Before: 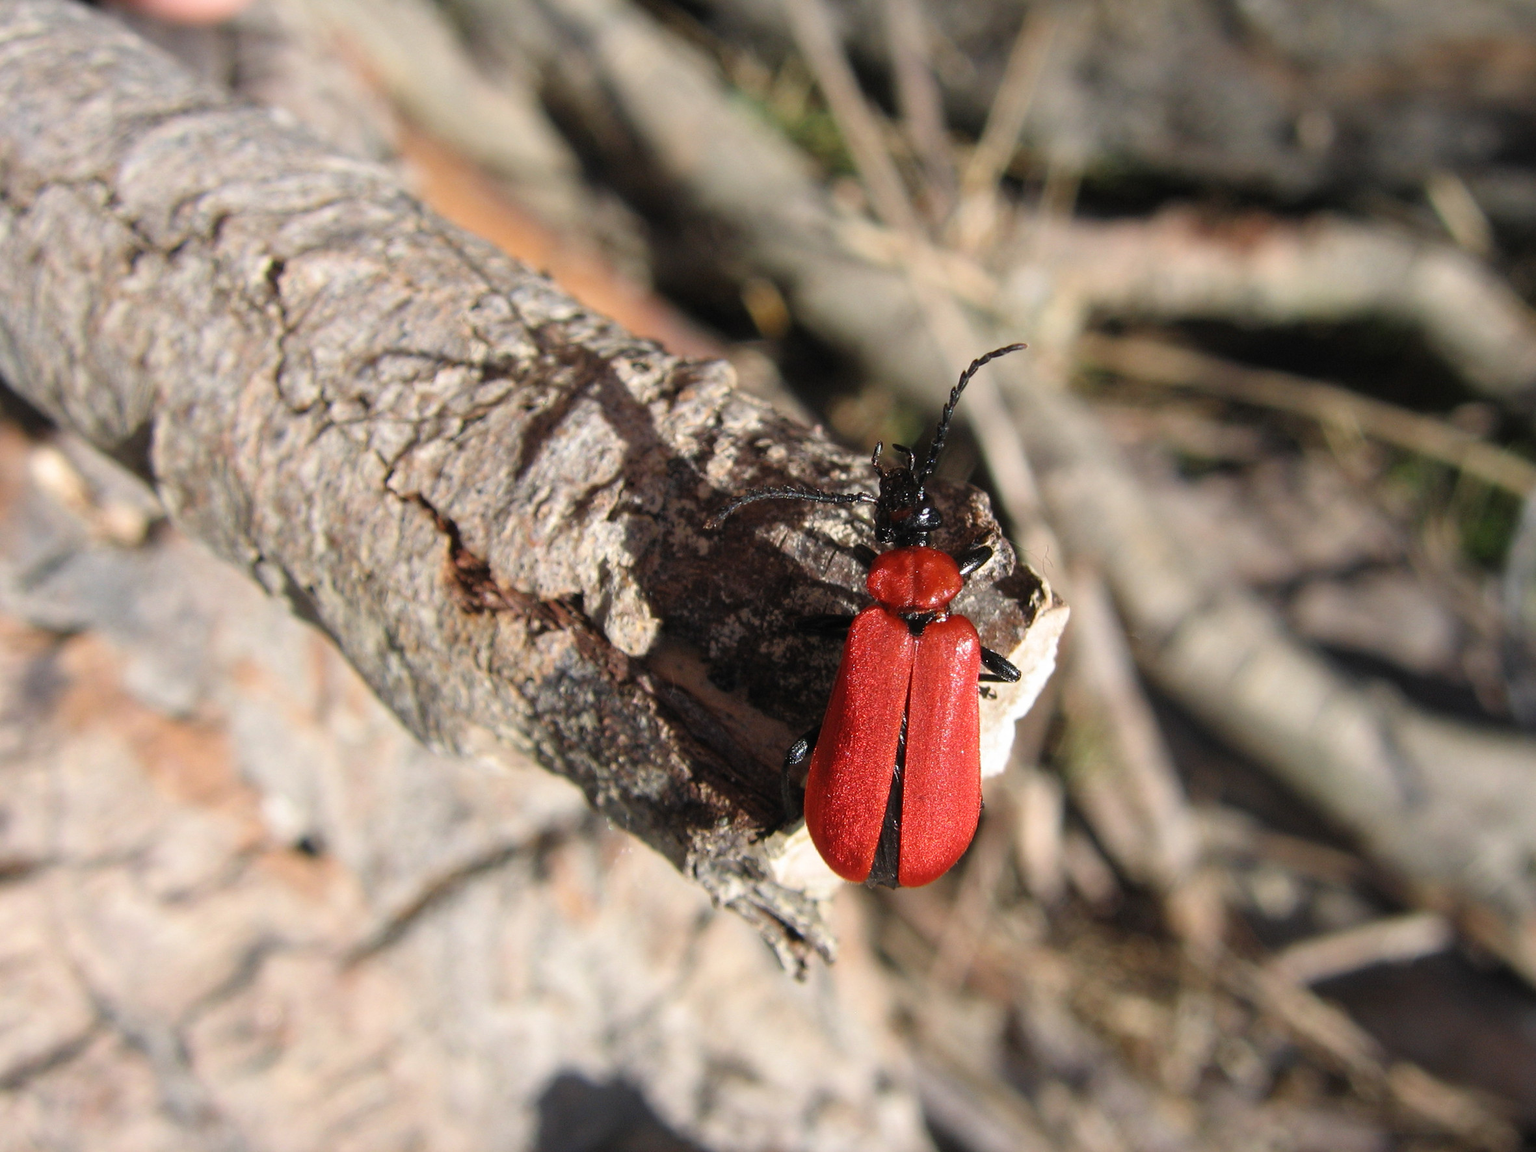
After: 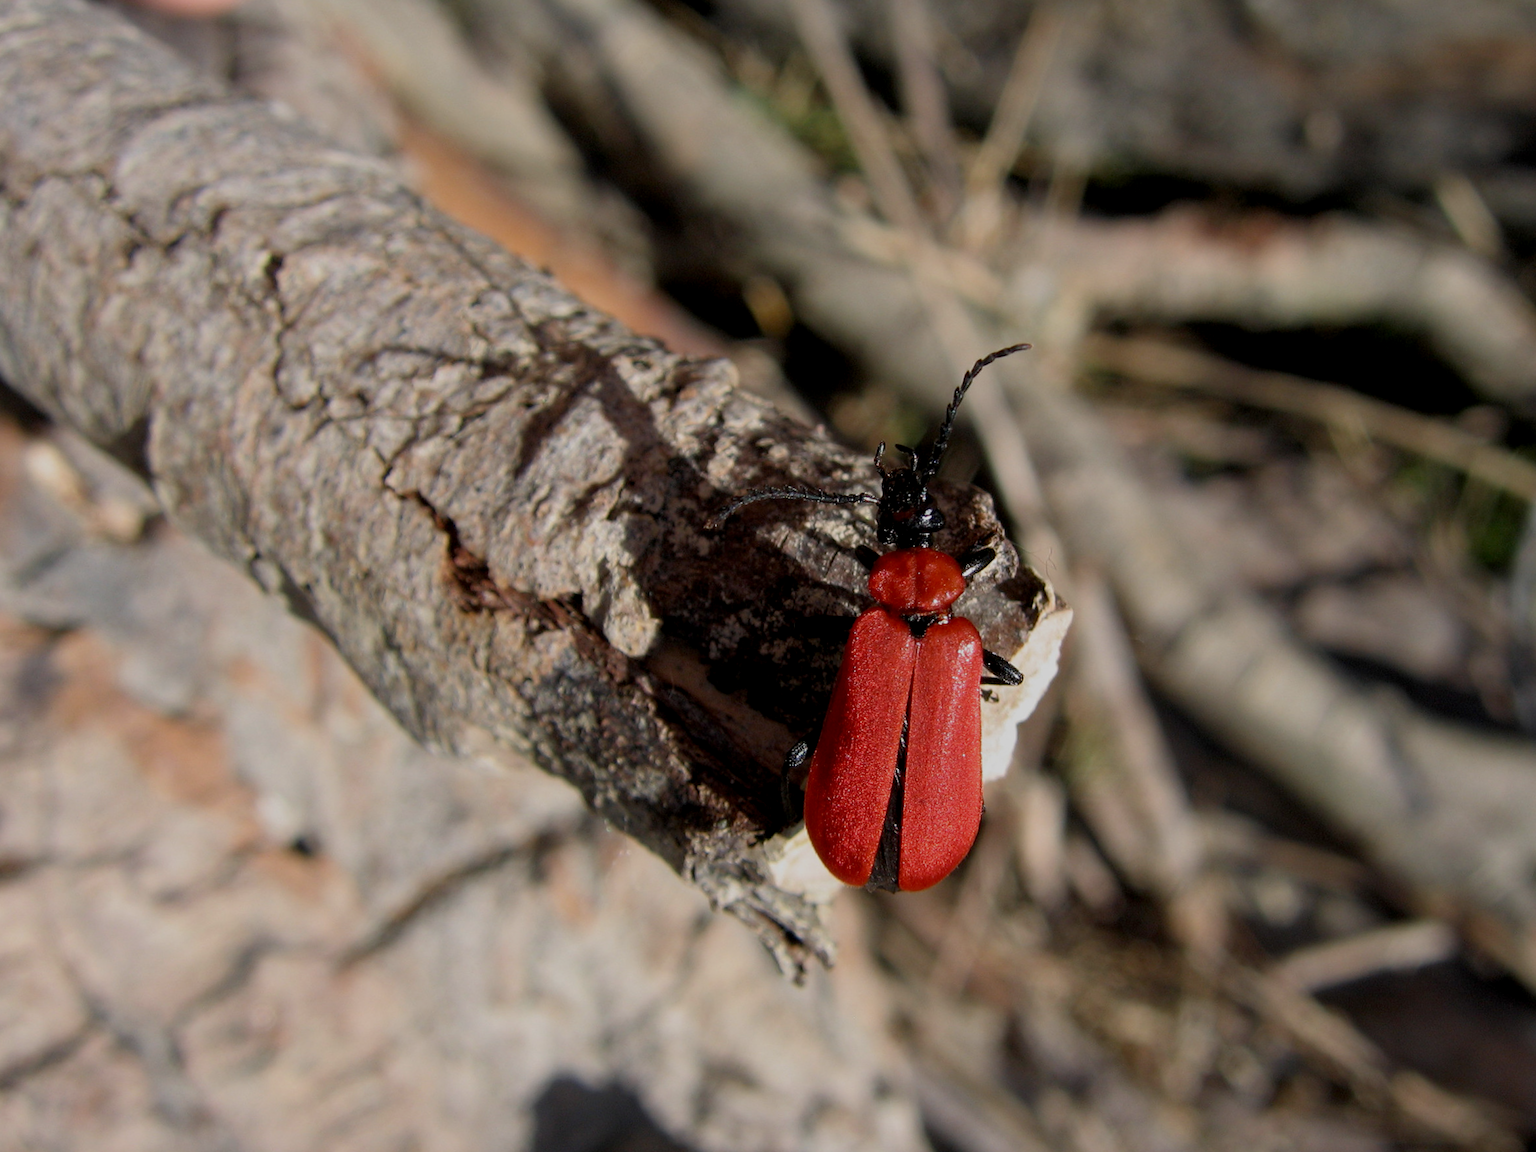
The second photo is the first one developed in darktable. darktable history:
crop and rotate: angle -0.355°
exposure: black level correction 0.009, exposure -0.65 EV, compensate highlight preservation false
